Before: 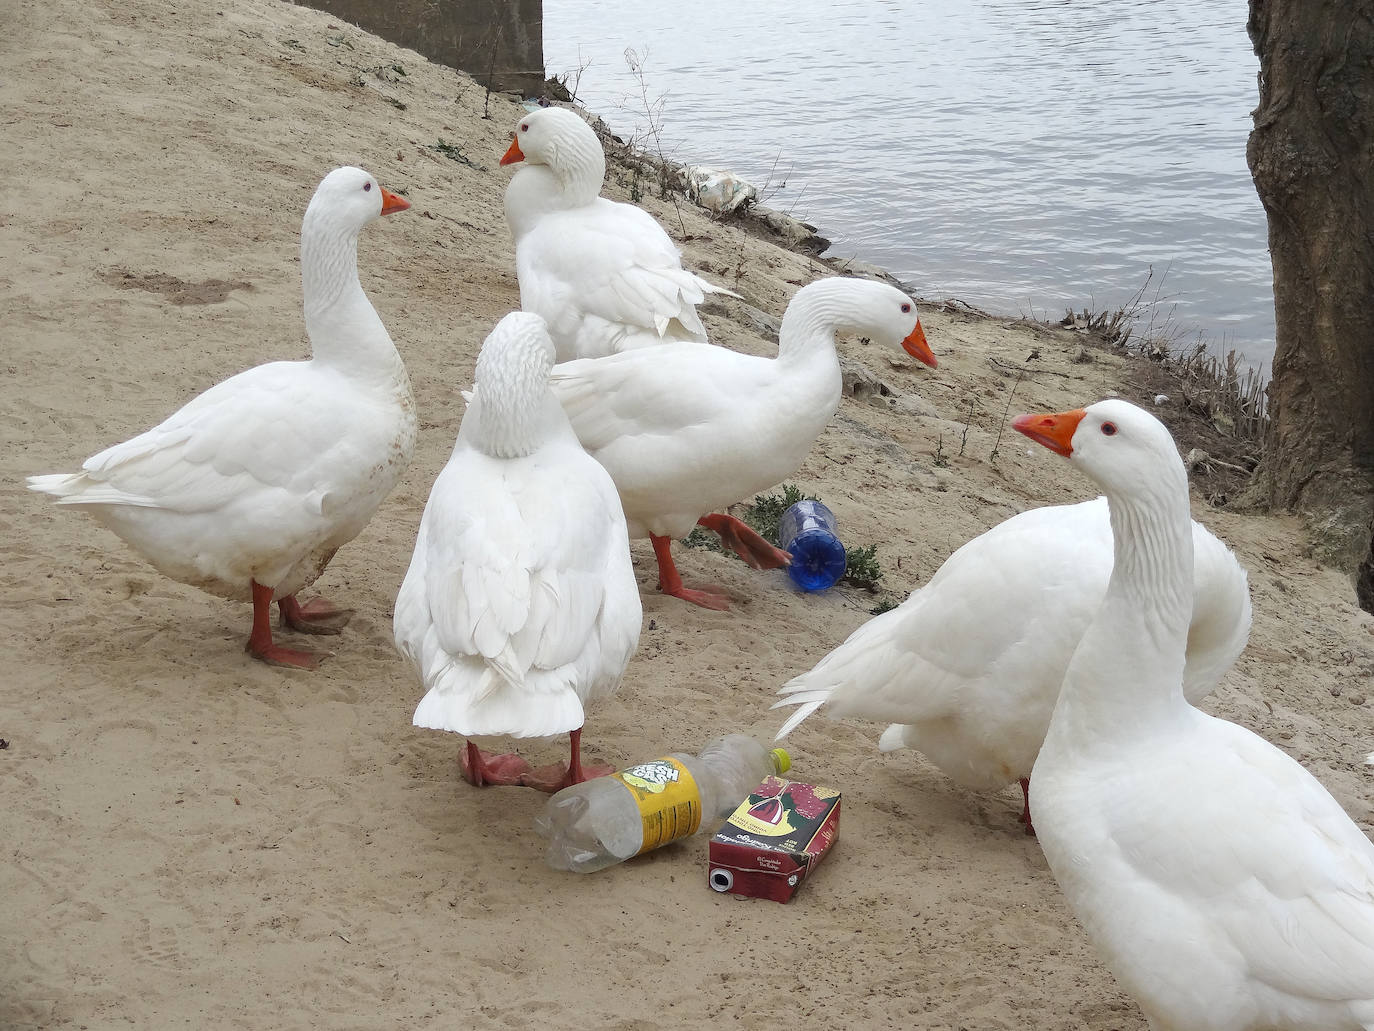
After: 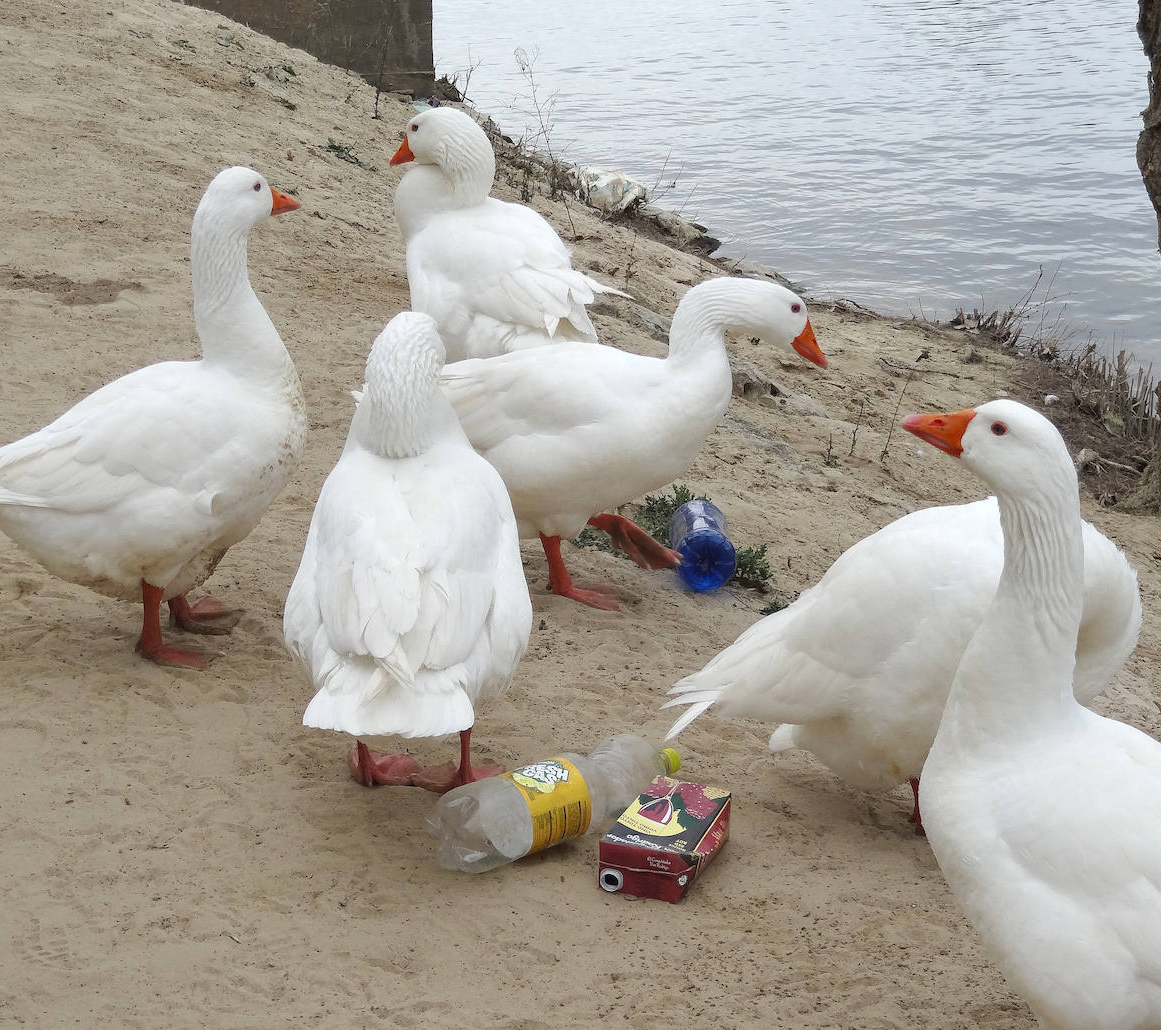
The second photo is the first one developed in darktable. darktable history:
crop: left 8.018%, right 7.466%
